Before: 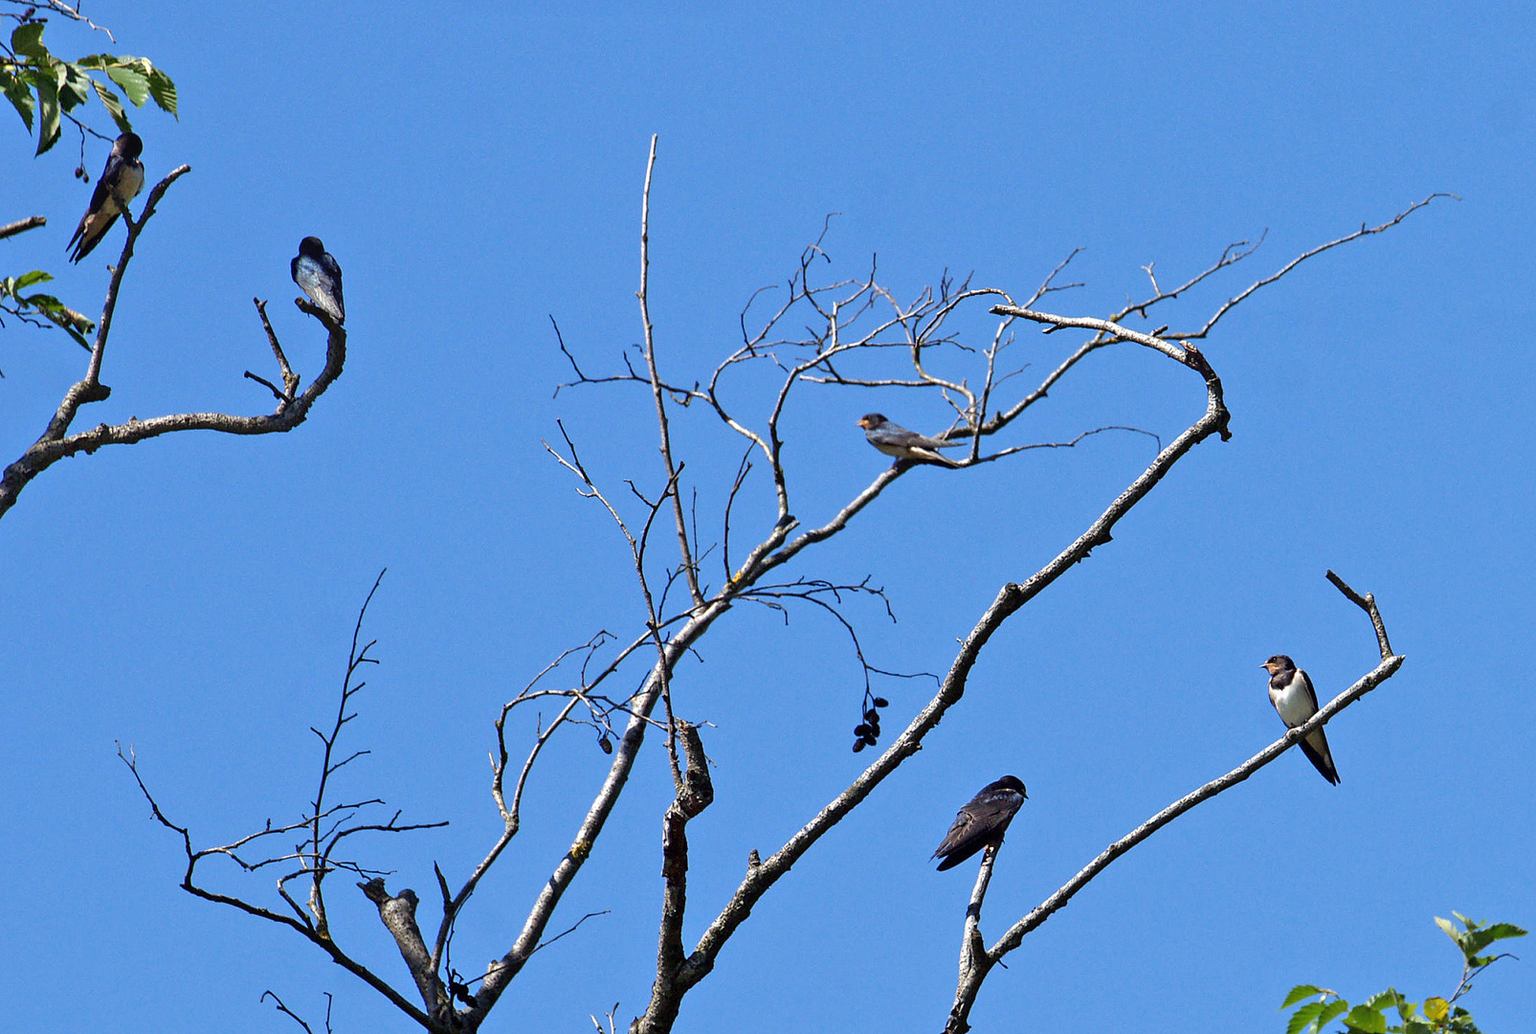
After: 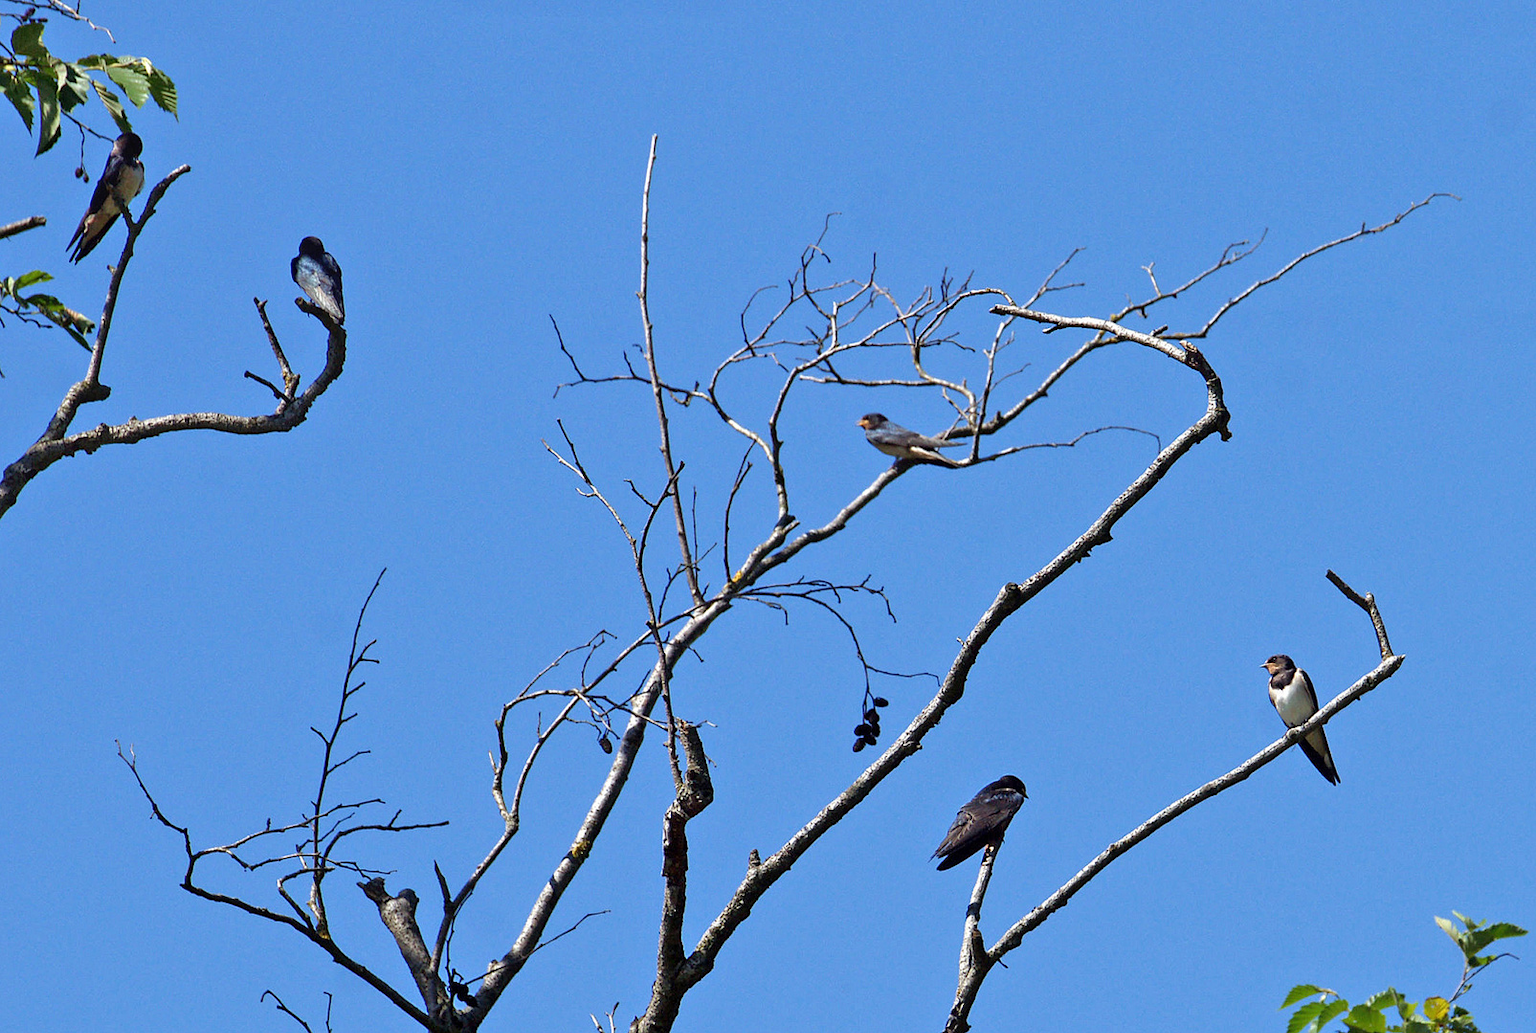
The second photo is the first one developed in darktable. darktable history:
shadows and highlights: shadows 3.95, highlights -19.14, soften with gaussian
